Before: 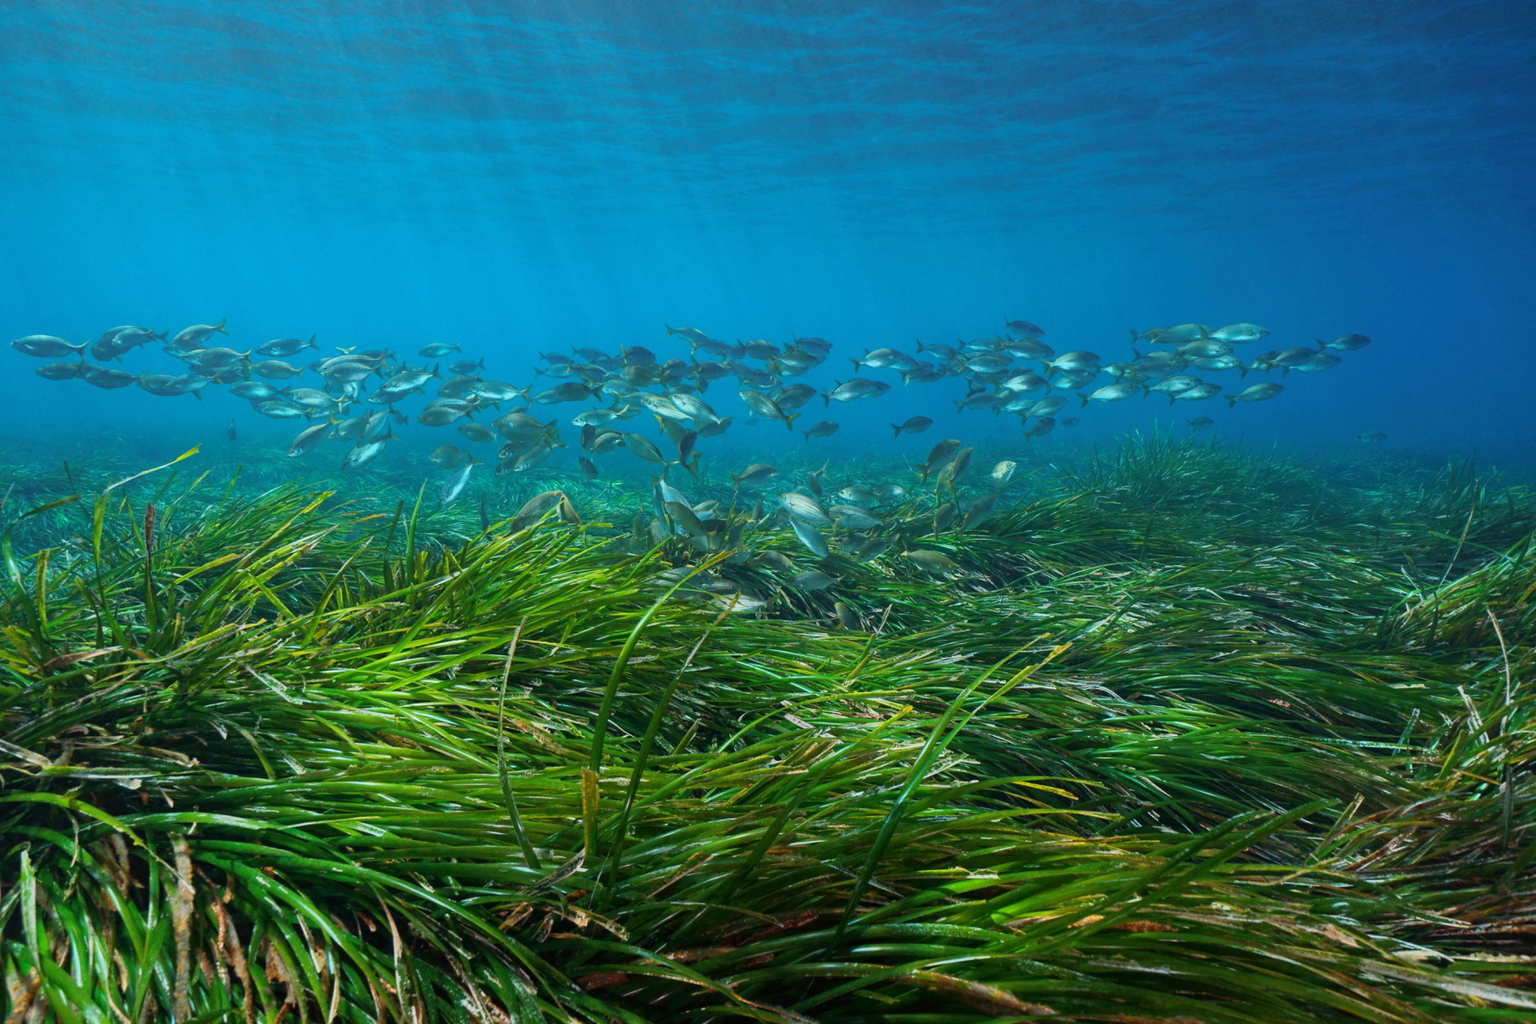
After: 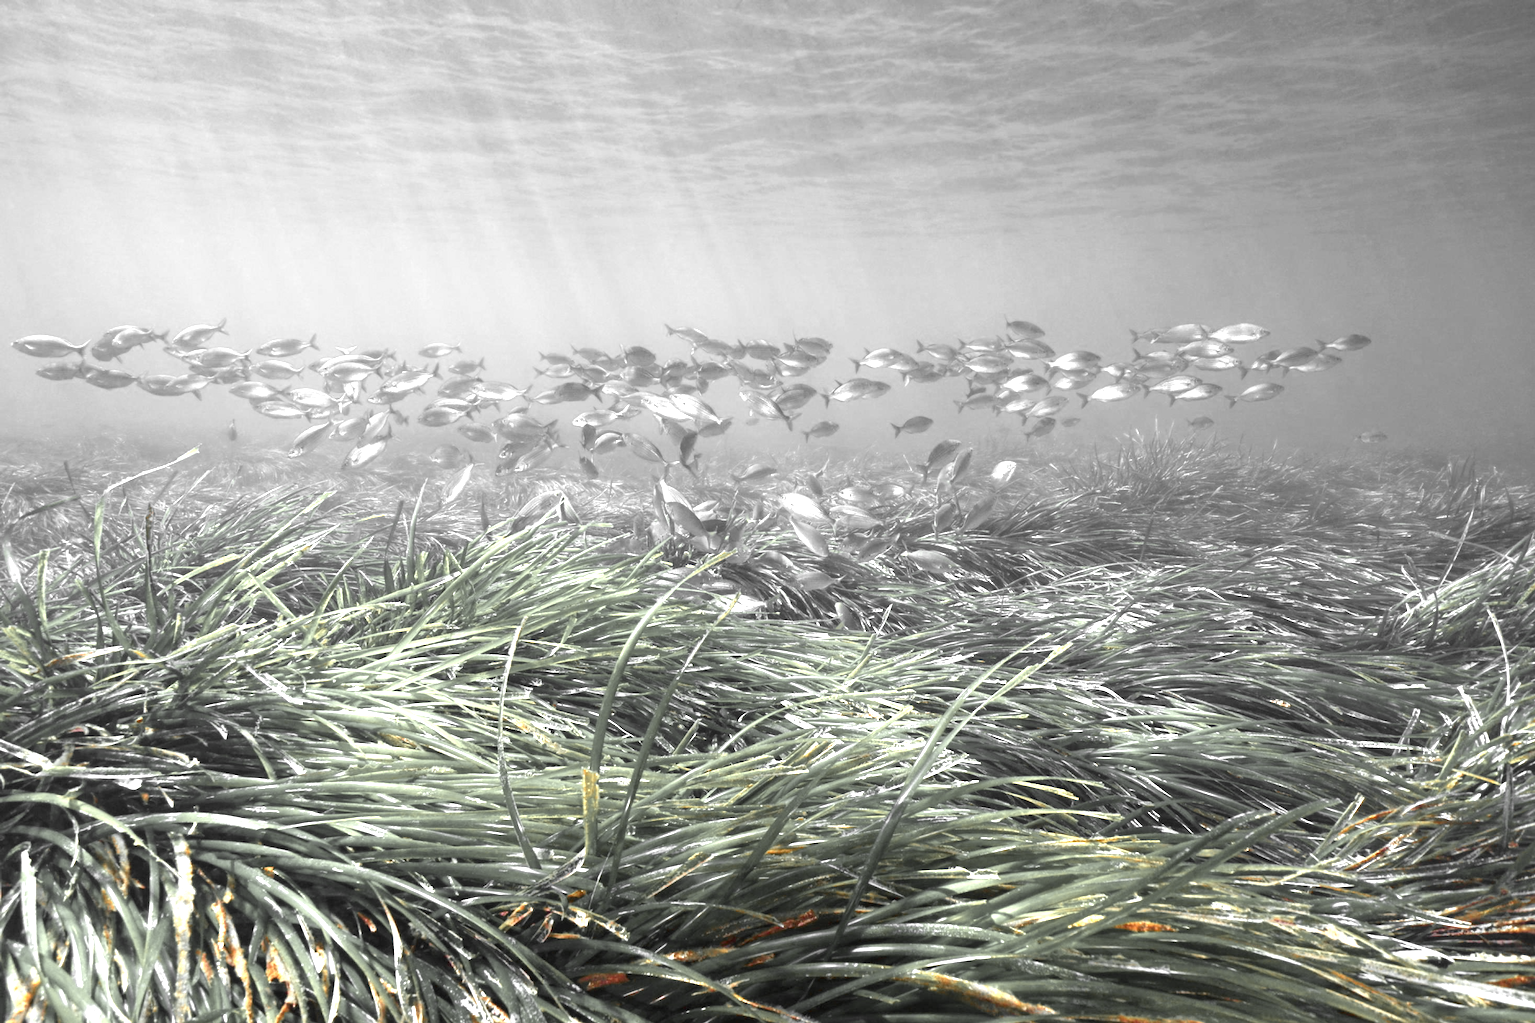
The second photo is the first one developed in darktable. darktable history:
color zones: curves: ch0 [(0, 0.447) (0.184, 0.543) (0.323, 0.476) (0.429, 0.445) (0.571, 0.443) (0.714, 0.451) (0.857, 0.452) (1, 0.447)]; ch1 [(0, 0.464) (0.176, 0.46) (0.287, 0.177) (0.429, 0.002) (0.571, 0) (0.714, 0) (0.857, 0) (1, 0.464)]
exposure: black level correction 0, exposure 1.972 EV, compensate highlight preservation false
